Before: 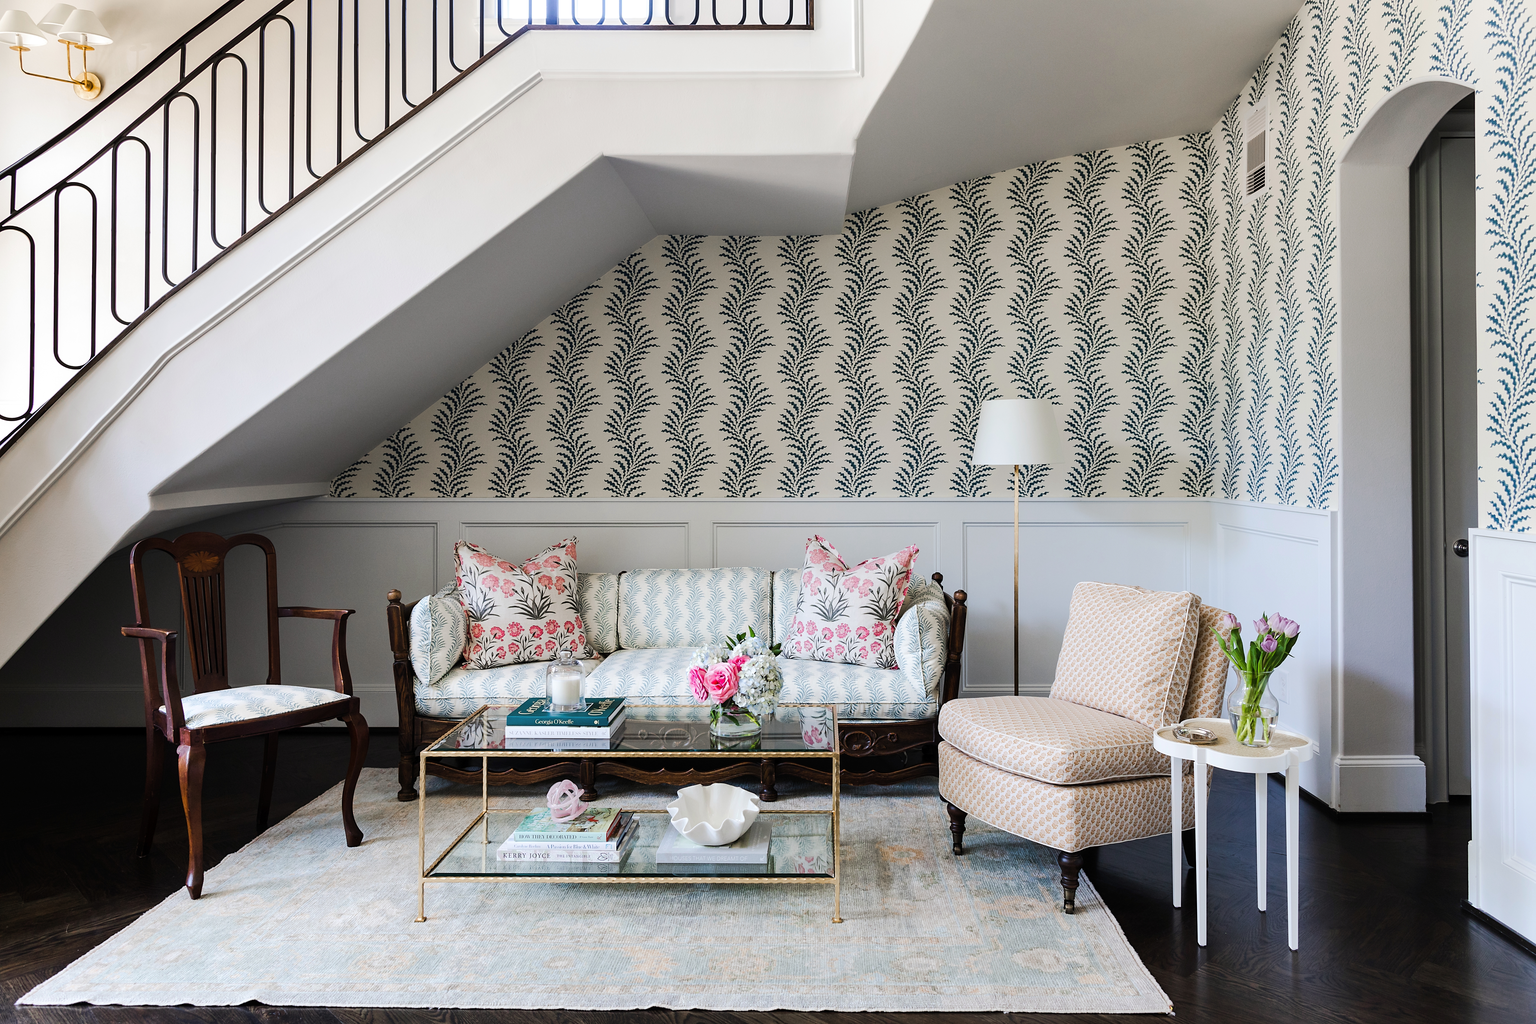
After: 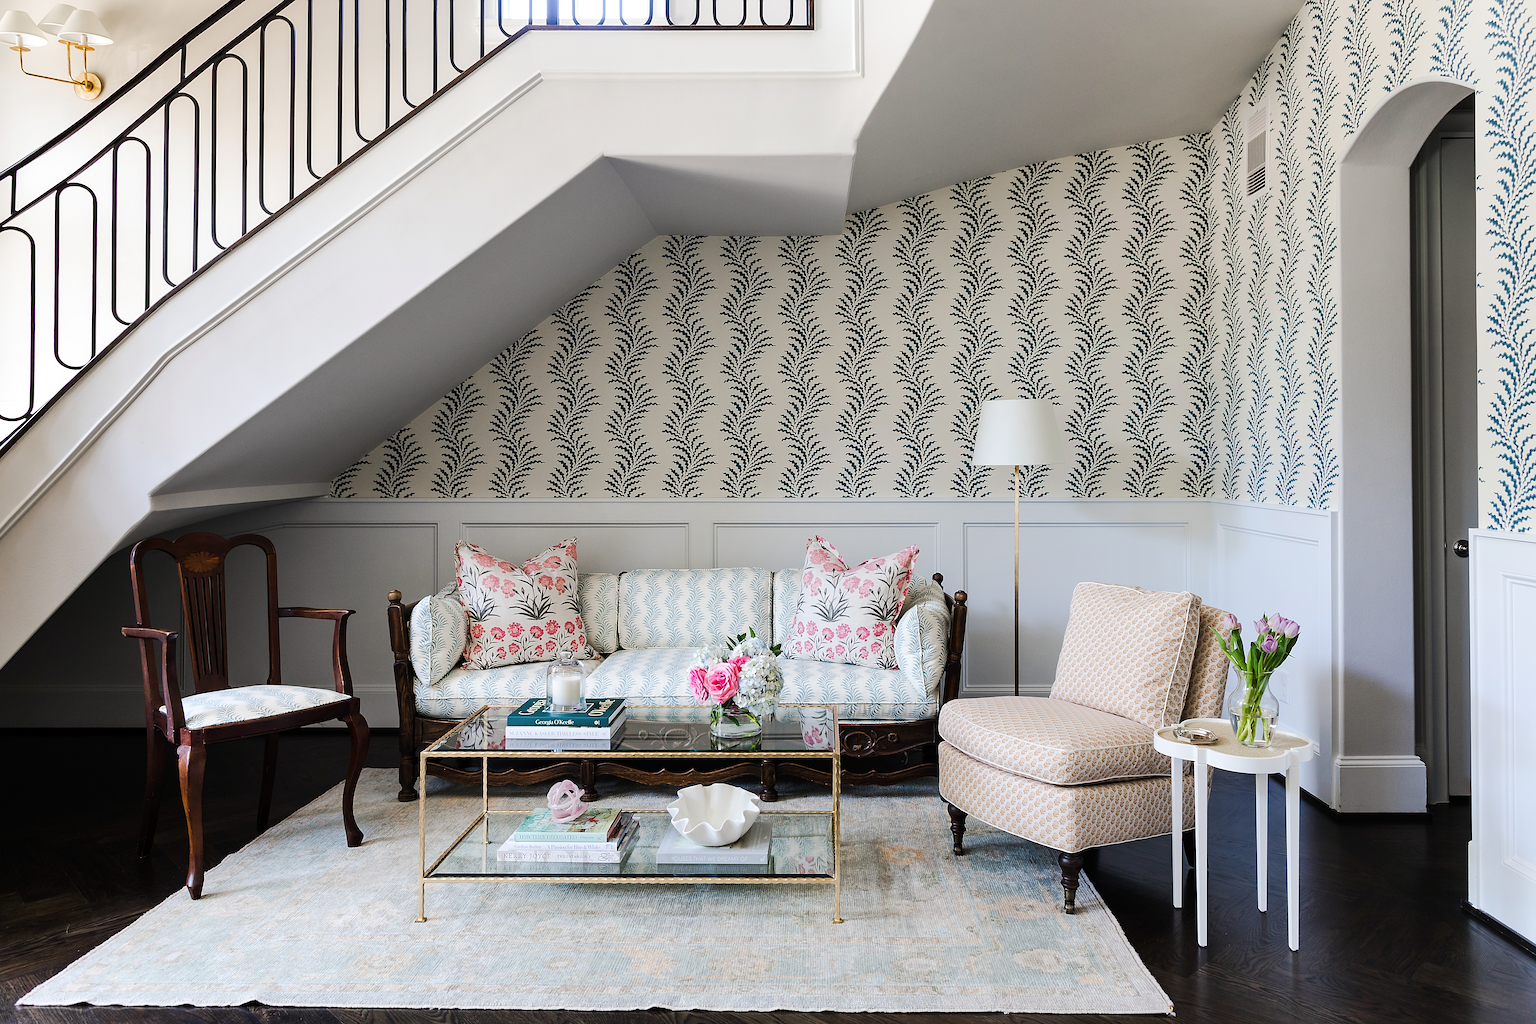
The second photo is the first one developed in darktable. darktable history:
contrast brightness saturation: contrast 0.05
sharpen: on, module defaults
